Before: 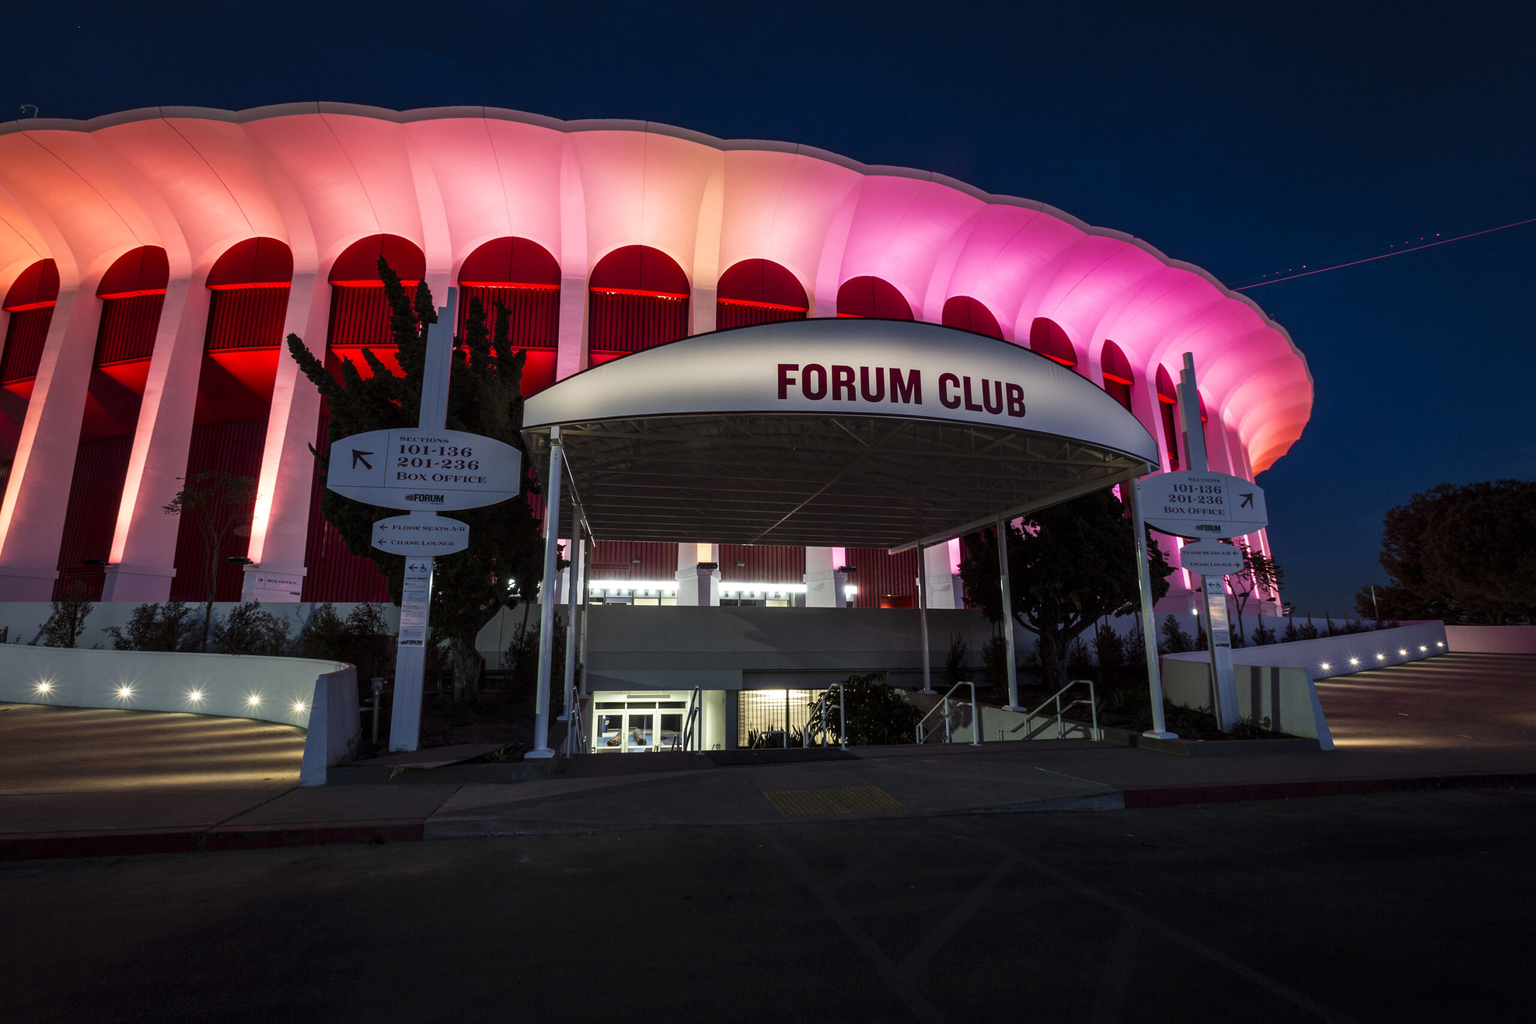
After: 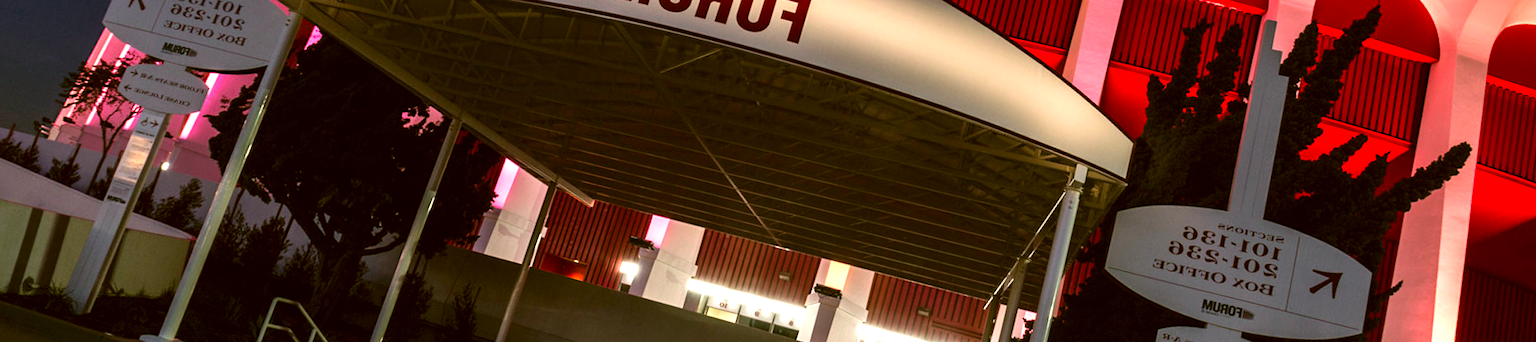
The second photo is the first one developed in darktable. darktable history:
color correction: highlights a* 8.98, highlights b* 15.09, shadows a* -0.49, shadows b* 26.52
crop and rotate: angle 16.12°, top 30.835%, bottom 35.653%
exposure: black level correction 0, exposure 0.6 EV, compensate exposure bias true, compensate highlight preservation false
